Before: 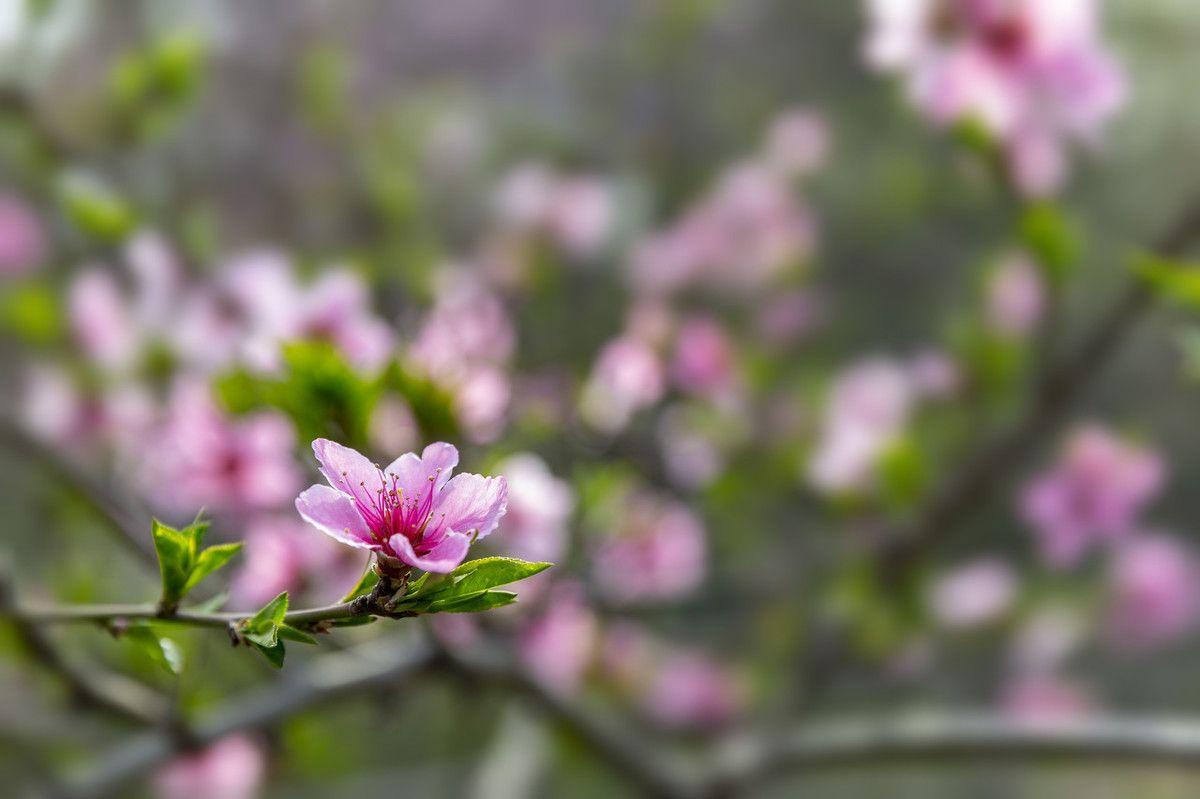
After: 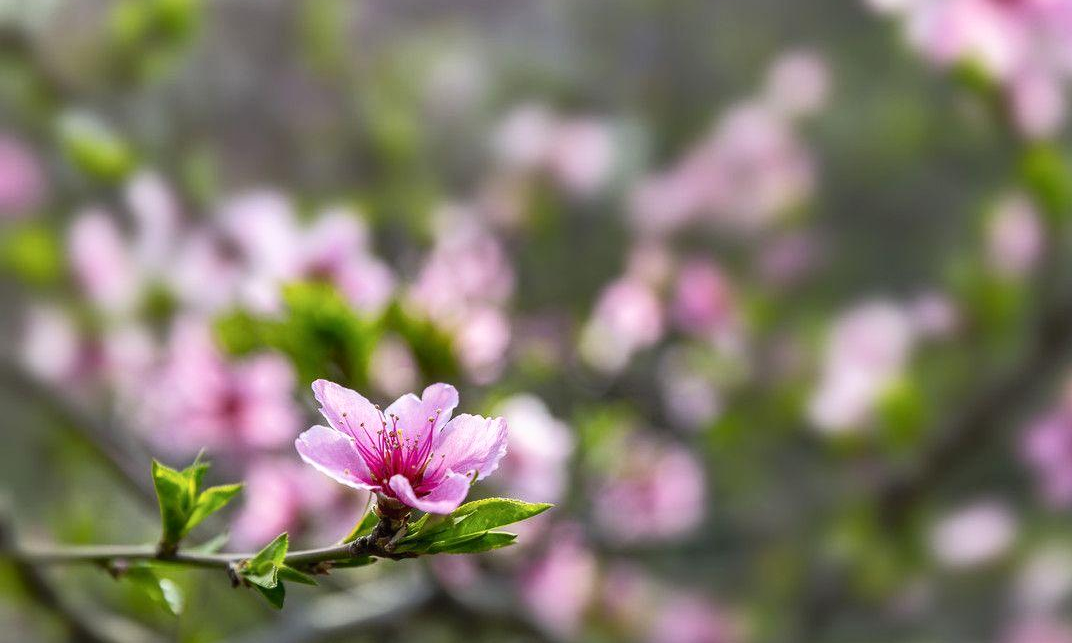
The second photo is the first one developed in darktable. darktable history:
crop: top 7.443%, right 9.767%, bottom 11.965%
tone curve: curves: ch0 [(0, 0) (0.003, 0.009) (0.011, 0.019) (0.025, 0.034) (0.044, 0.057) (0.069, 0.082) (0.1, 0.104) (0.136, 0.131) (0.177, 0.165) (0.224, 0.212) (0.277, 0.279) (0.335, 0.342) (0.399, 0.401) (0.468, 0.477) (0.543, 0.572) (0.623, 0.675) (0.709, 0.772) (0.801, 0.85) (0.898, 0.942) (1, 1)], color space Lab, independent channels, preserve colors none
